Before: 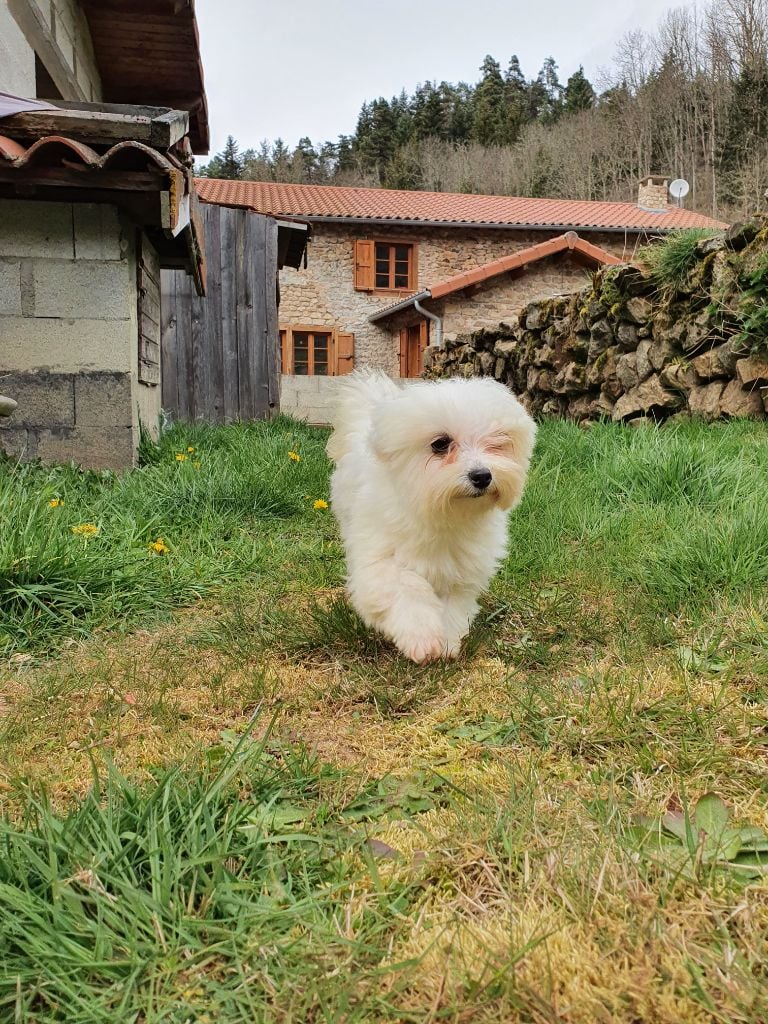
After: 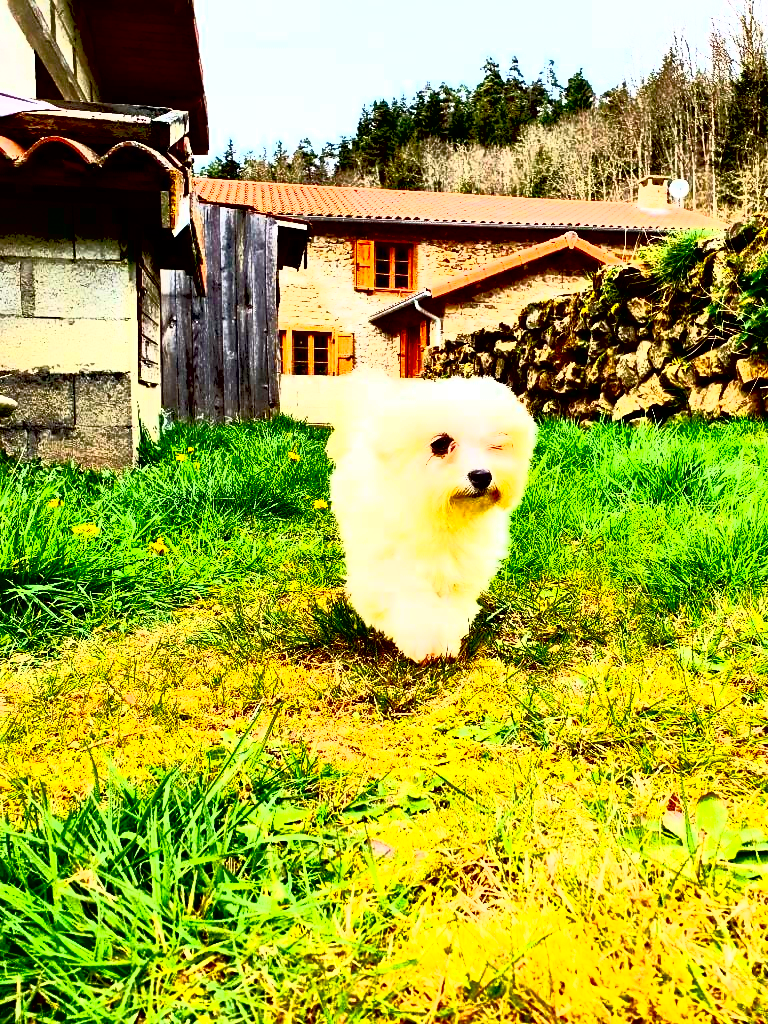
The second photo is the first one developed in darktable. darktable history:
contrast brightness saturation: contrast 1, brightness 1, saturation 1
exposure: black level correction 0.047, exposure 0.013 EV, compensate highlight preservation false
tone equalizer: -8 EV -0.75 EV, -7 EV -0.7 EV, -6 EV -0.6 EV, -5 EV -0.4 EV, -3 EV 0.4 EV, -2 EV 0.6 EV, -1 EV 0.7 EV, +0 EV 0.75 EV, edges refinement/feathering 500, mask exposure compensation -1.57 EV, preserve details no
